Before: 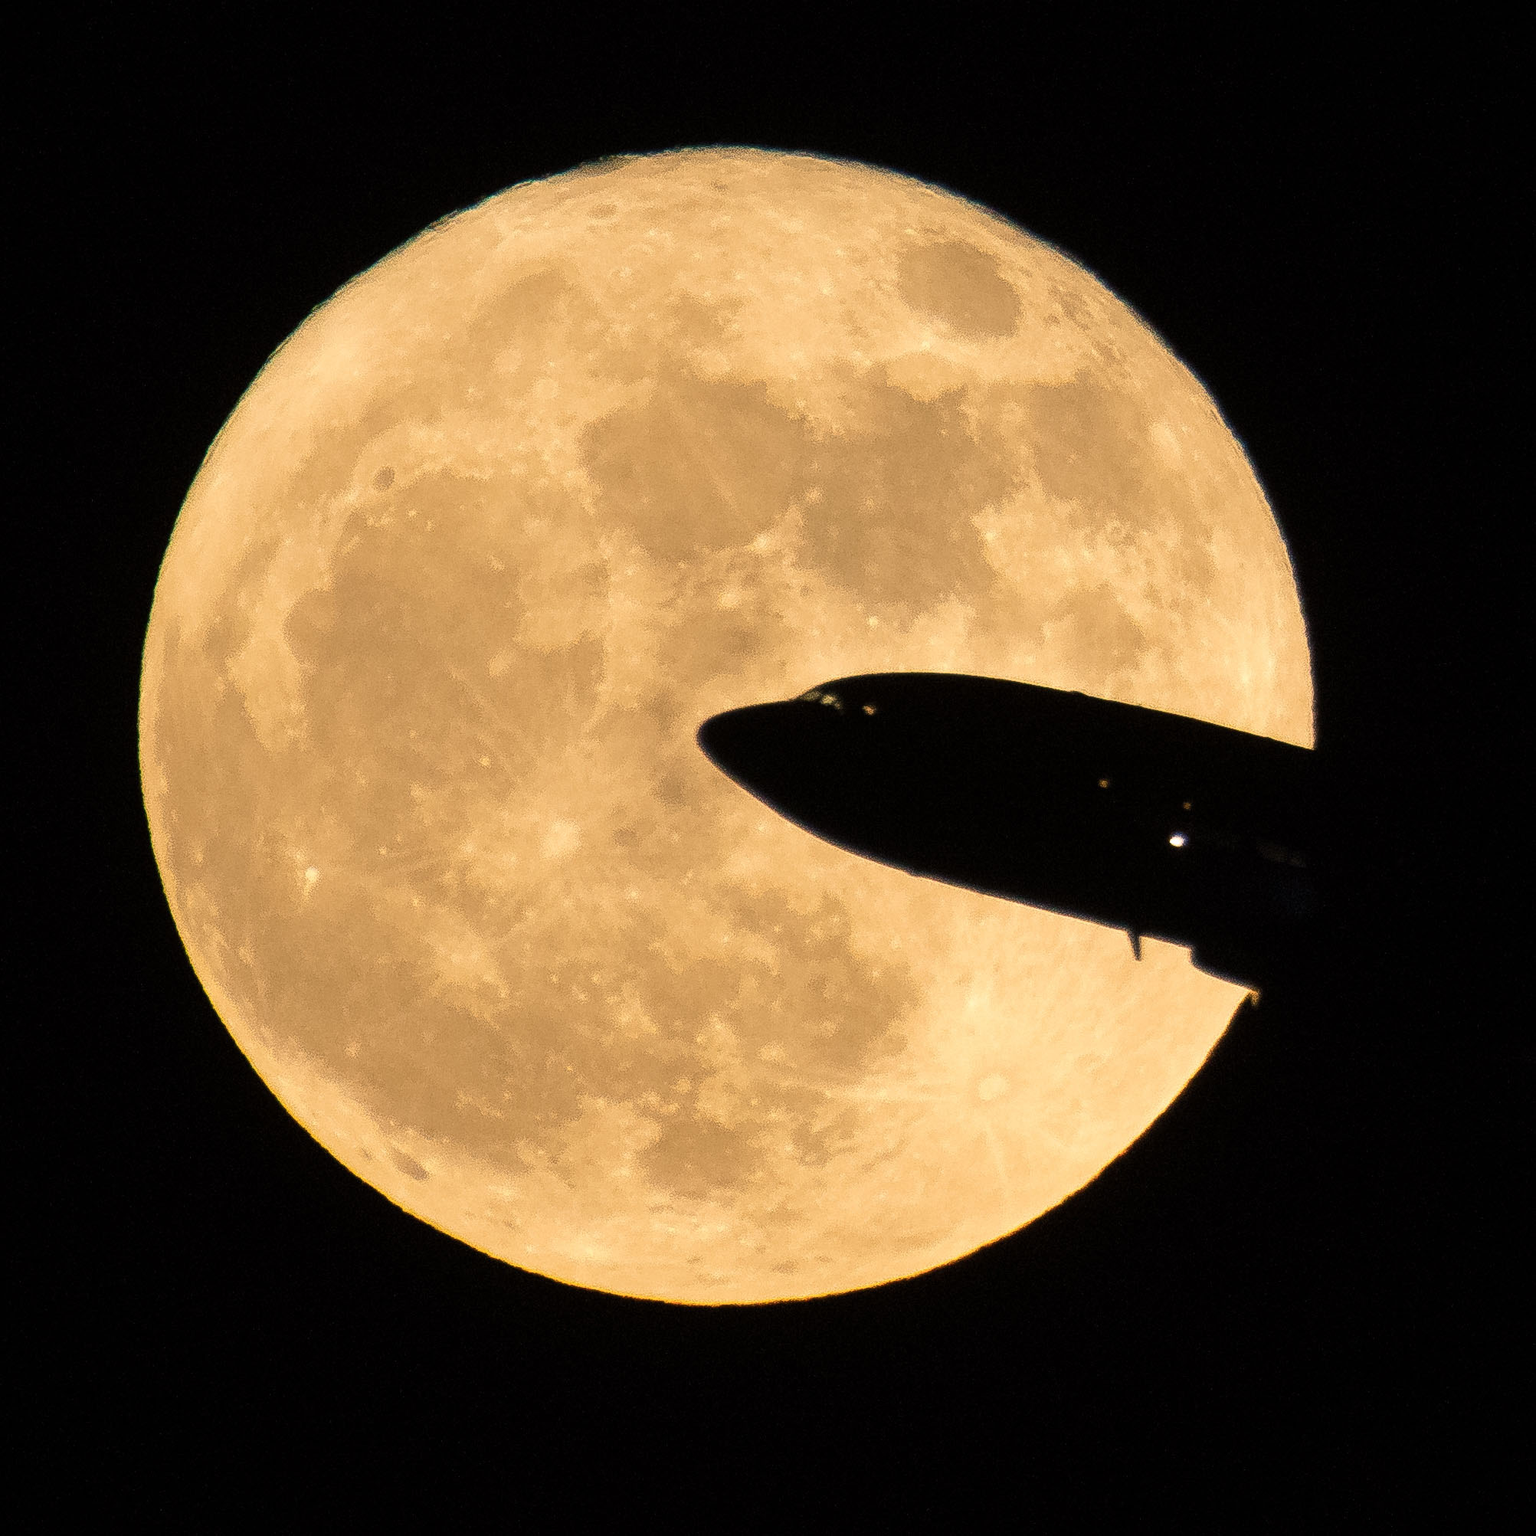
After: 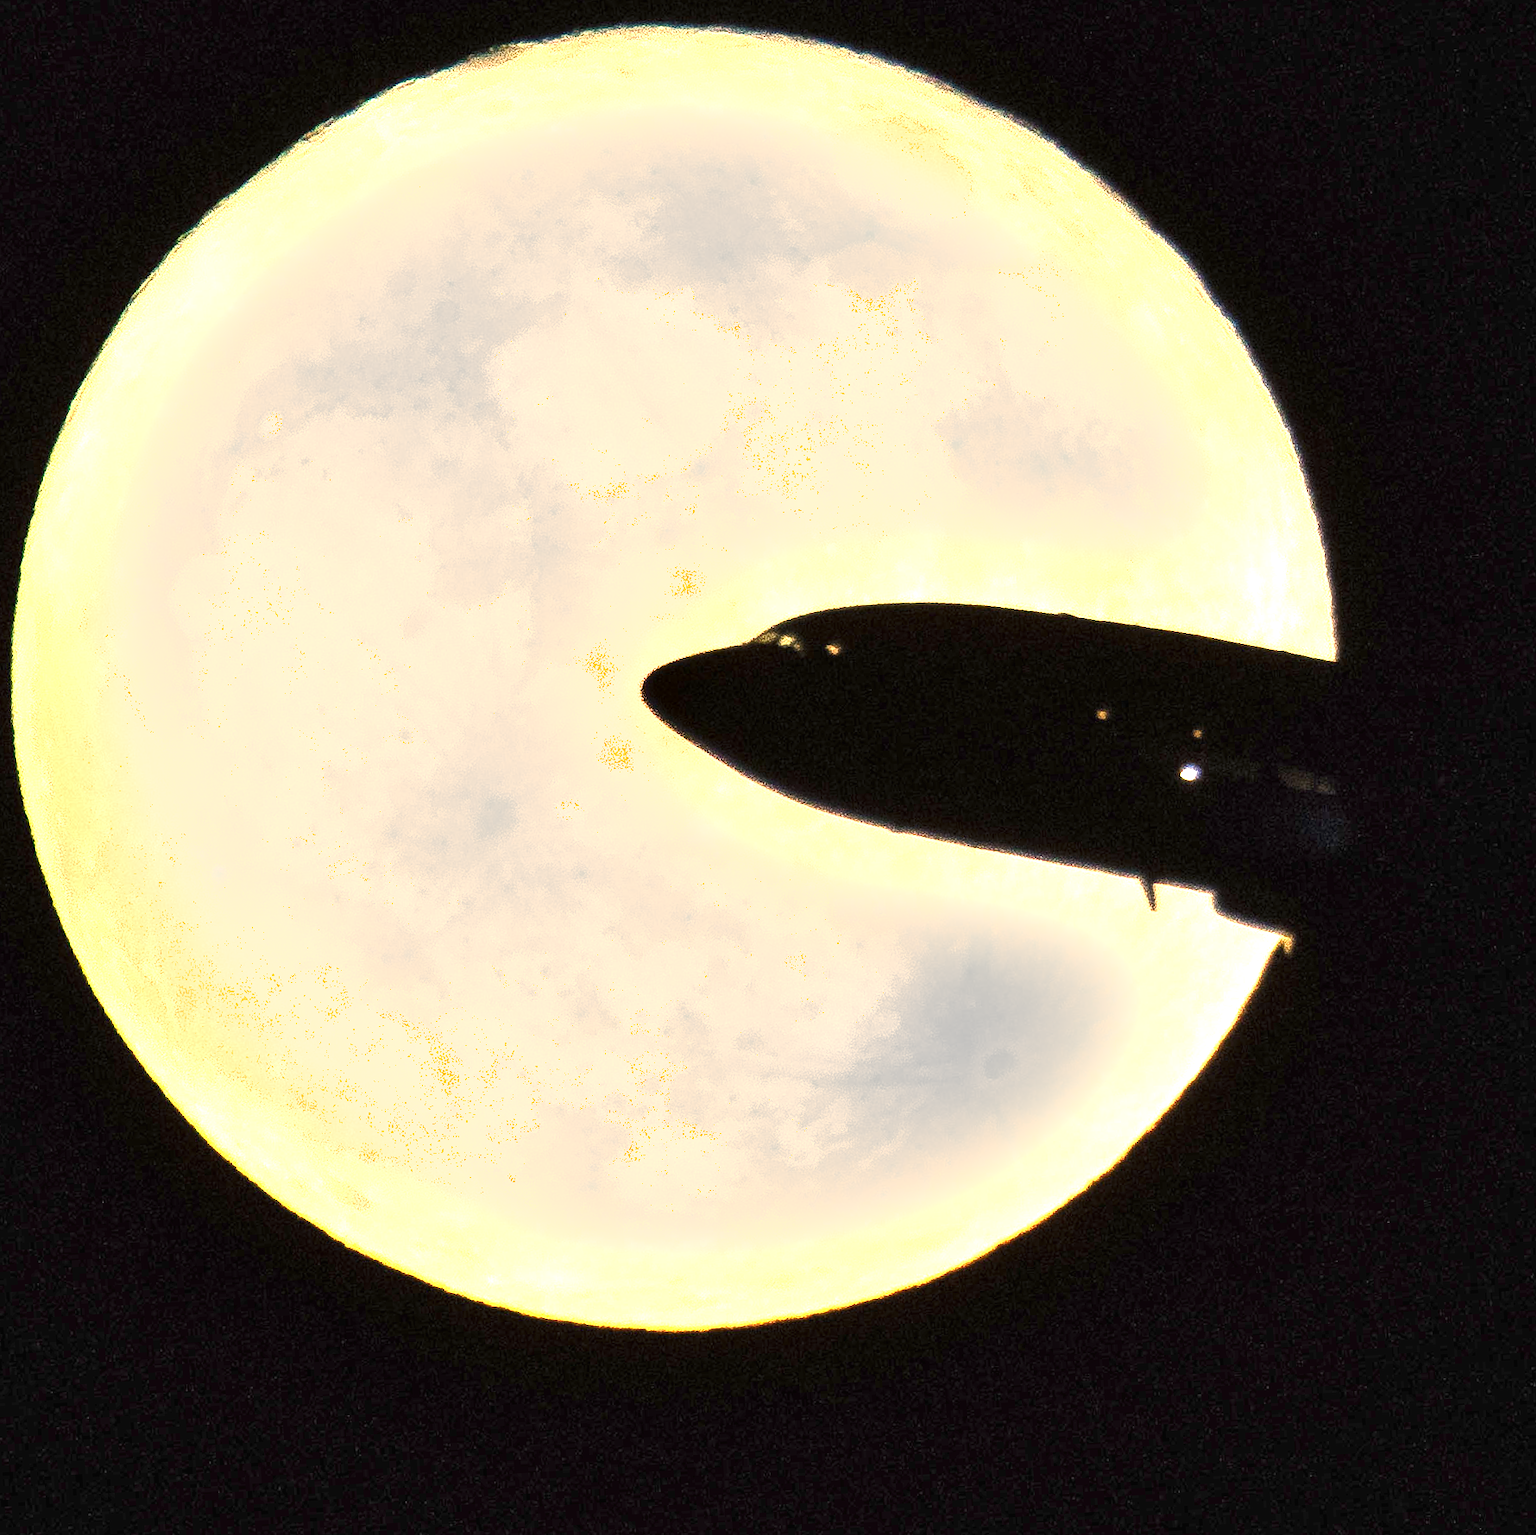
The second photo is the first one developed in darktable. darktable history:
shadows and highlights: soften with gaussian
exposure: black level correction 0, exposure 1.382 EV, compensate exposure bias true, compensate highlight preservation false
crop and rotate: angle 3.73°, left 5.596%, top 5.673%
